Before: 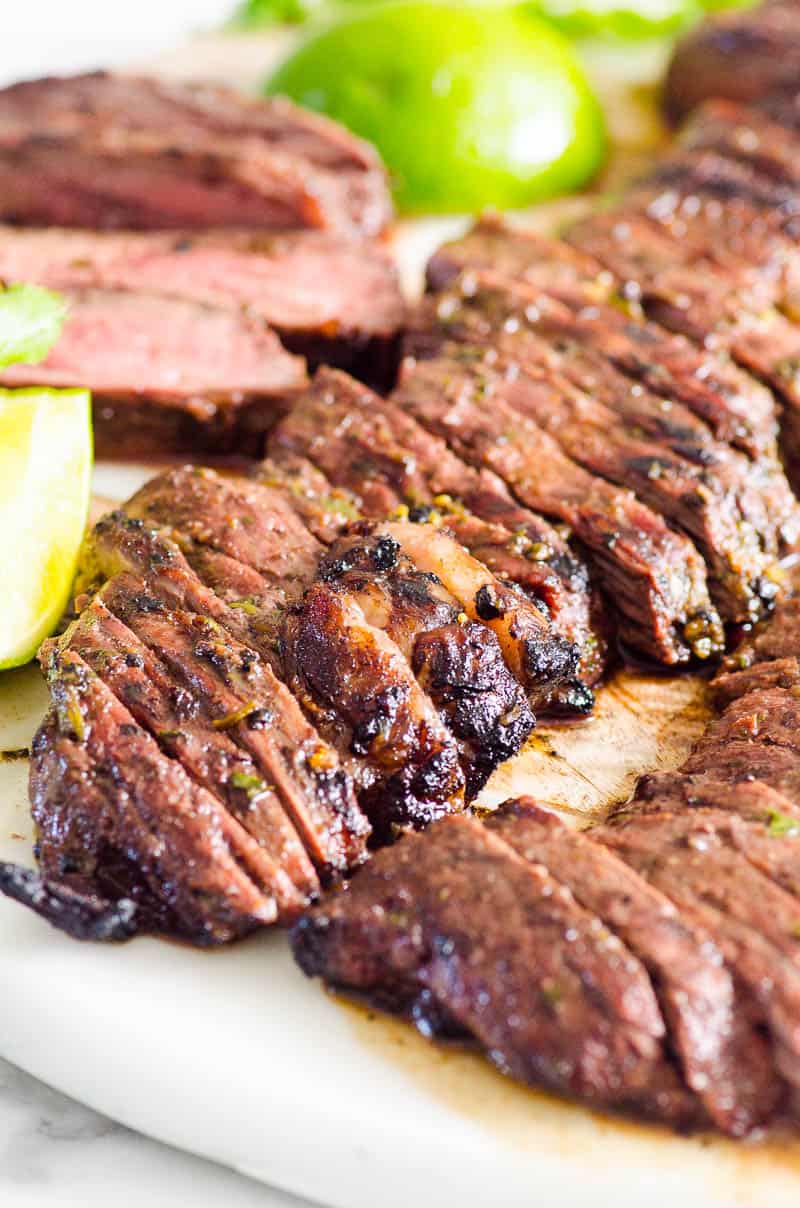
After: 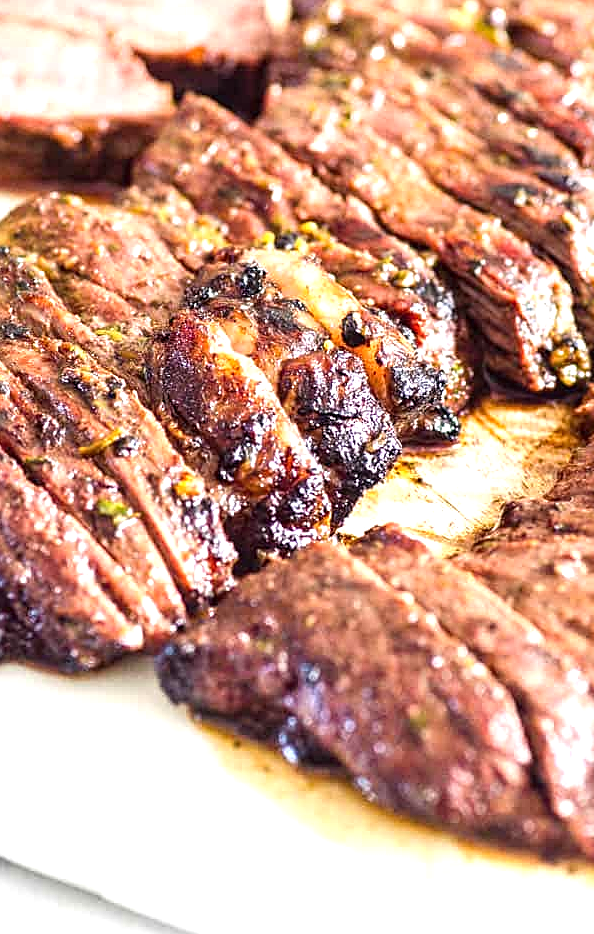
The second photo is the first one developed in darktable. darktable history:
local contrast: detail 130%
crop: left 16.852%, top 22.673%, right 8.821%
exposure: black level correction 0, exposure 0.701 EV, compensate highlight preservation false
sharpen: on, module defaults
